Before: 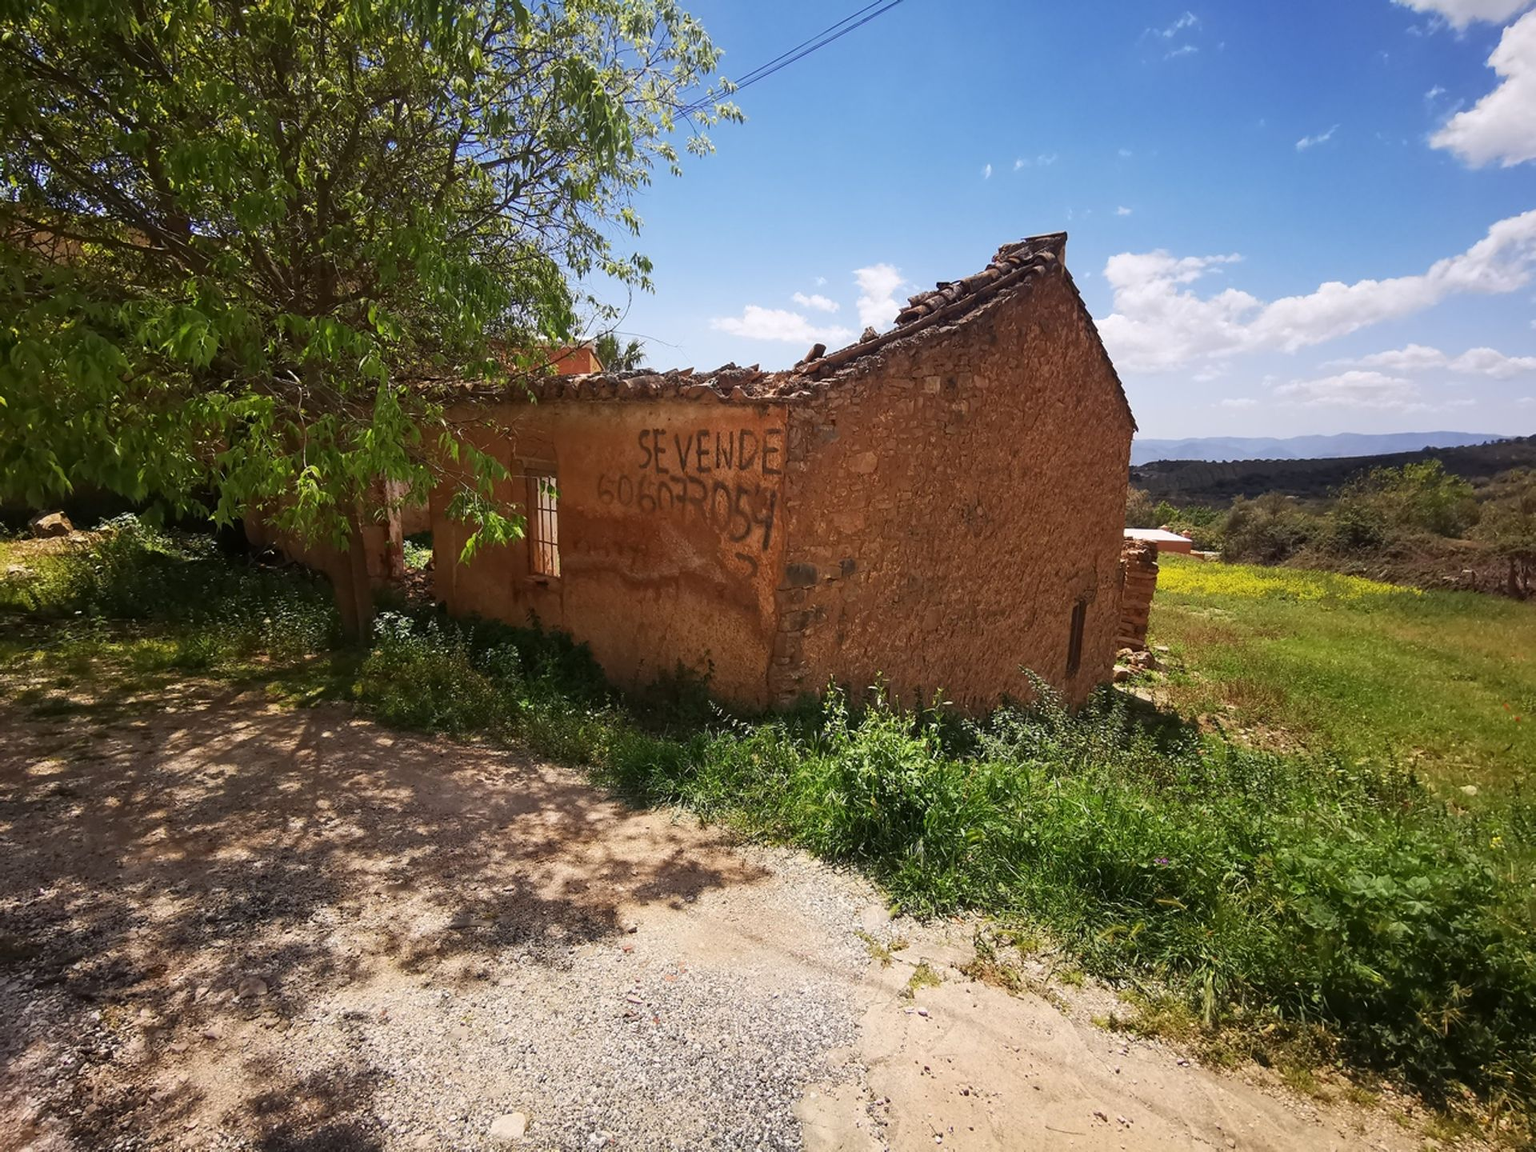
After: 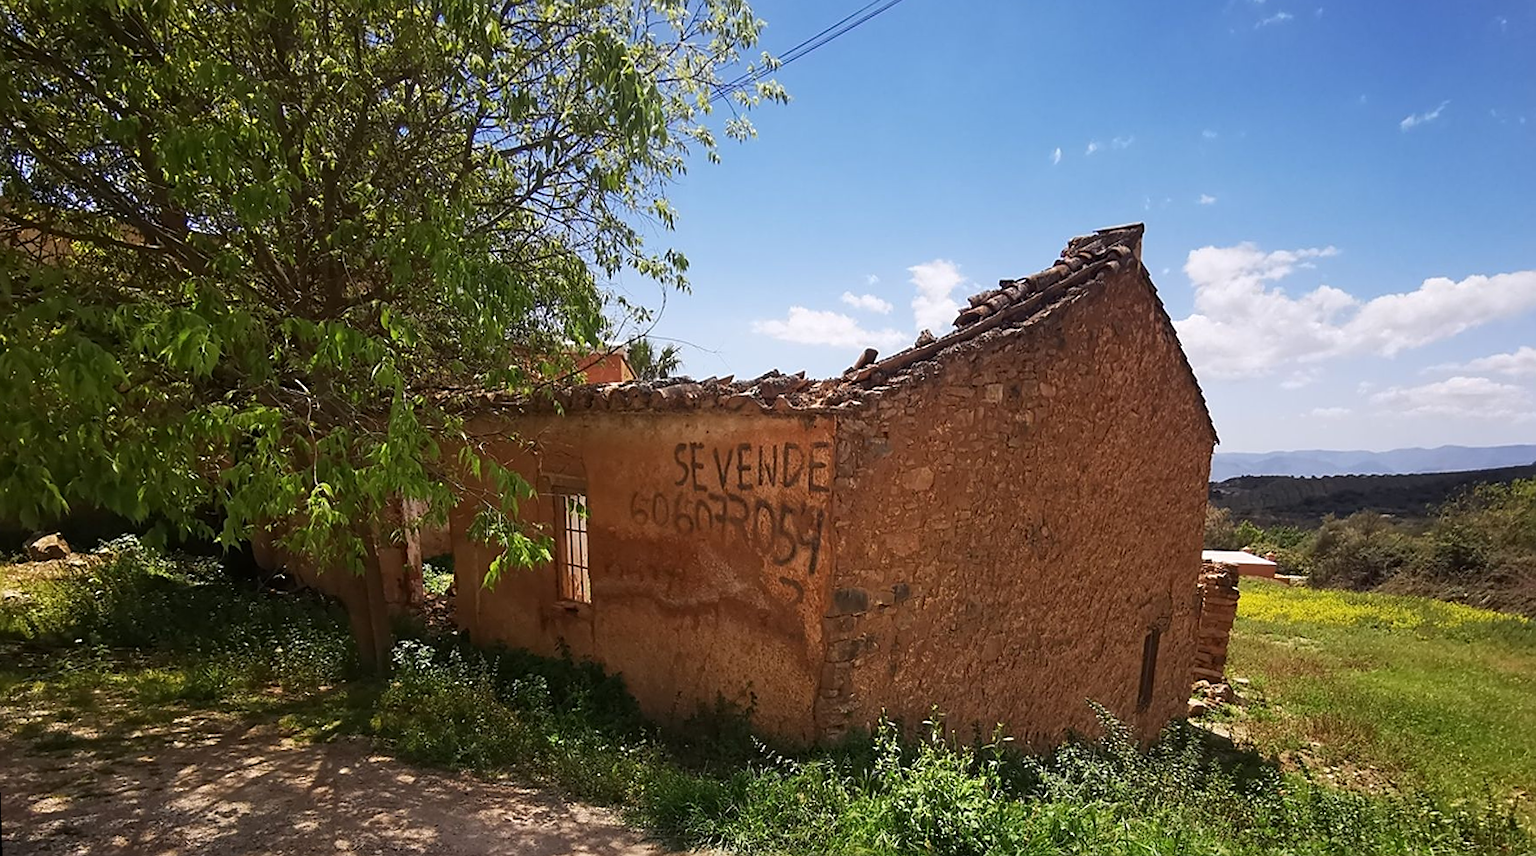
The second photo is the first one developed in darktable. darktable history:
crop: left 1.509%, top 3.452%, right 7.696%, bottom 28.452%
sharpen: on, module defaults
rotate and perspective: lens shift (vertical) 0.048, lens shift (horizontal) -0.024, automatic cropping off
